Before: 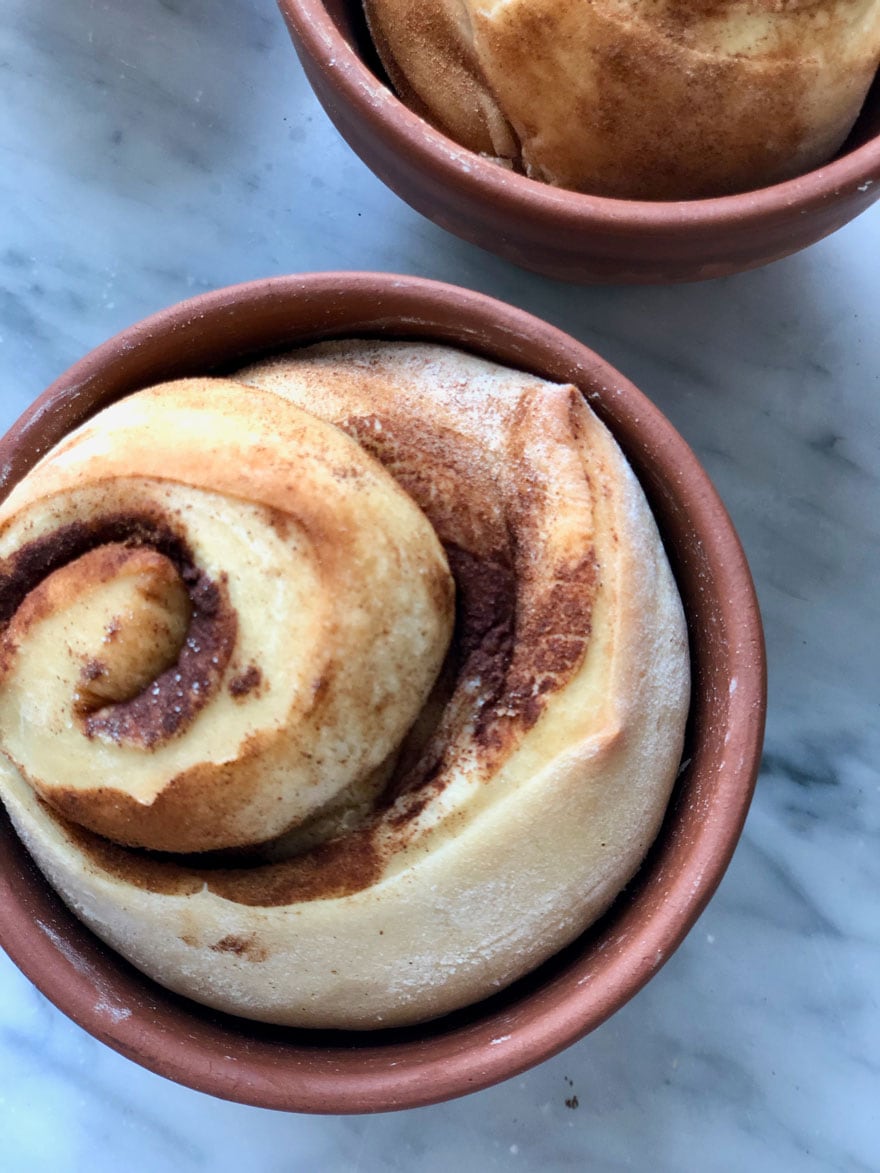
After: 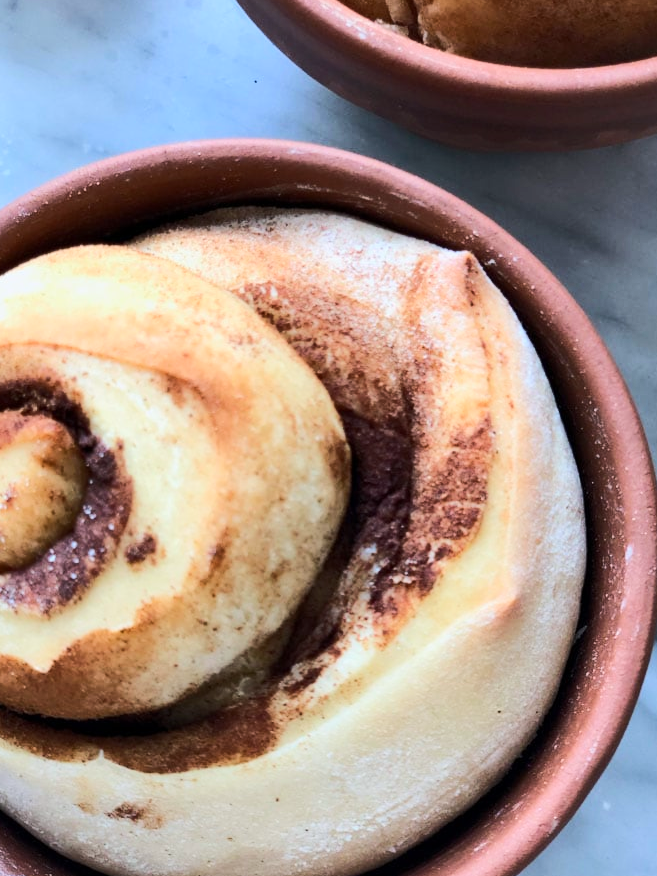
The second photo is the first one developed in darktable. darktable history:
rgb curve: curves: ch0 [(0, 0) (0.284, 0.292) (0.505, 0.644) (1, 1)], compensate middle gray true
crop and rotate: left 11.831%, top 11.346%, right 13.429%, bottom 13.899%
exposure: exposure 0 EV, compensate highlight preservation false
white balance: red 0.982, blue 1.018
